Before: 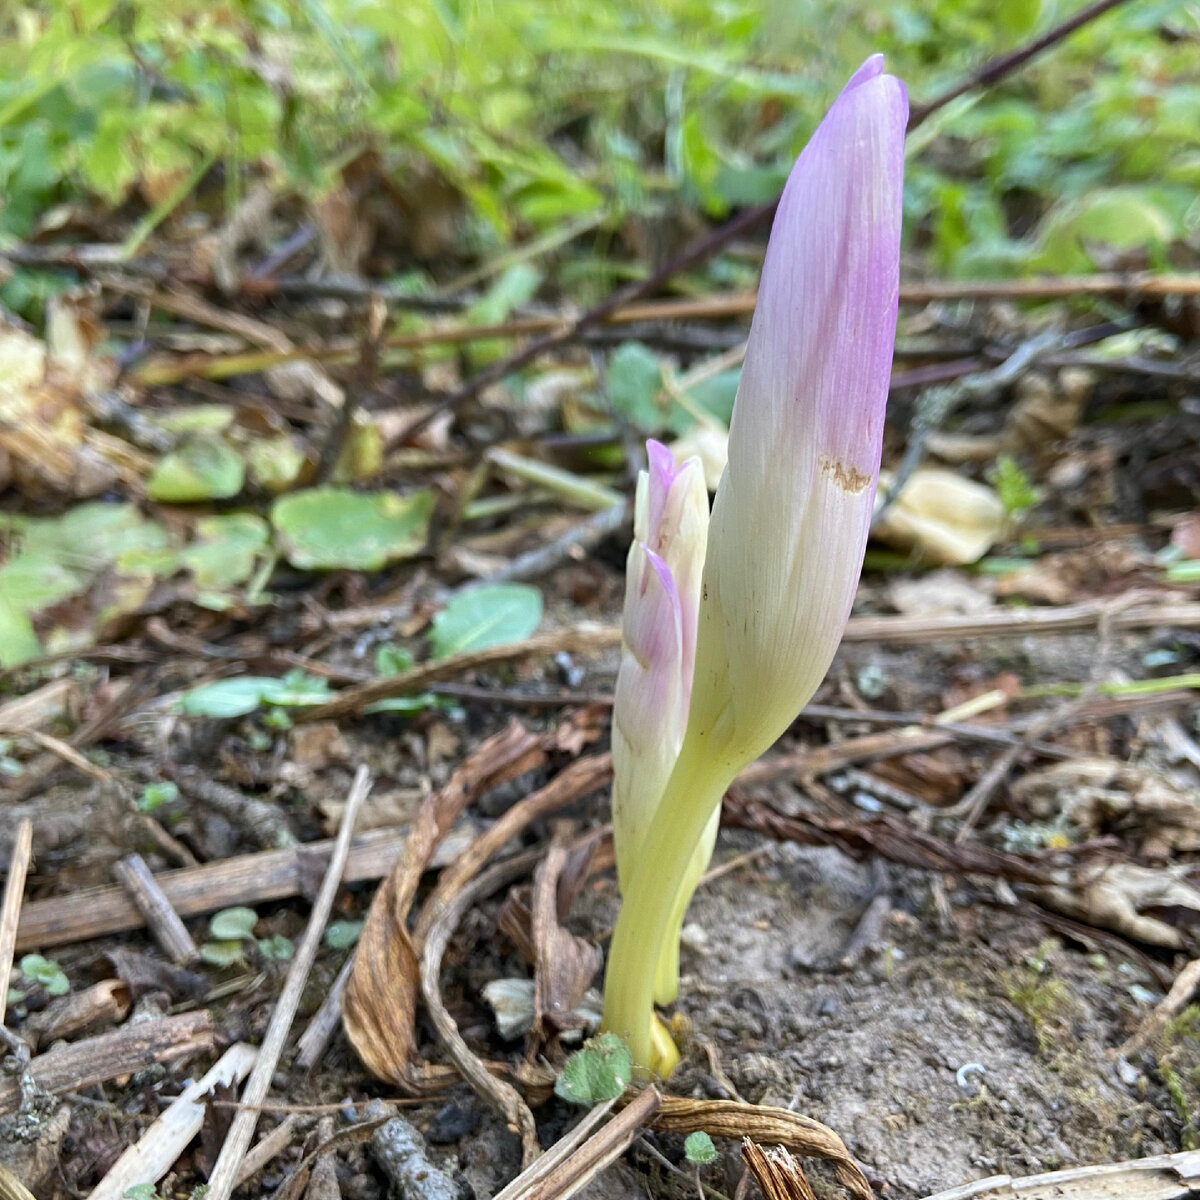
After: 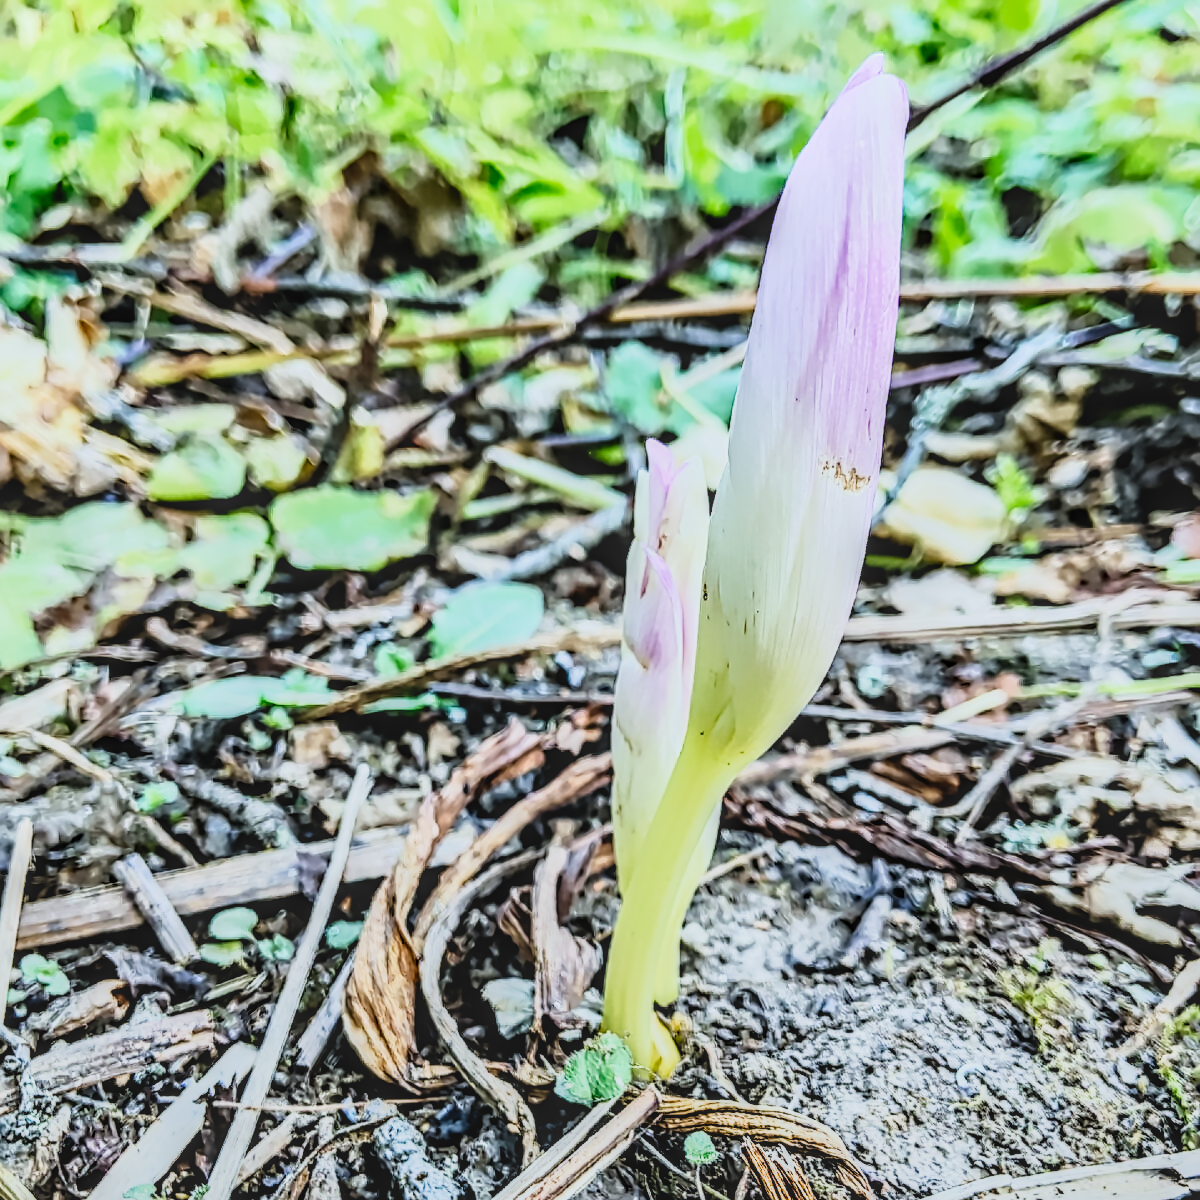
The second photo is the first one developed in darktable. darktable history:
color calibration: illuminant Planckian (black body), x 0.368, y 0.361, temperature 4275.92 K
filmic rgb: black relative exposure -7.92 EV, white relative exposure 4.13 EV, threshold 3 EV, hardness 4.02, latitude 51.22%, contrast 1.013, shadows ↔ highlights balance 5.35%, color science v5 (2021), contrast in shadows safe, contrast in highlights safe, enable highlight reconstruction true
local contrast: highlights 0%, shadows 0%, detail 133%
tone curve: curves: ch0 [(0, 0) (0.004, 0.001) (0.02, 0.008) (0.218, 0.218) (0.664, 0.774) (0.832, 0.914) (1, 1)], preserve colors none
contrast brightness saturation: contrast 0.04, saturation 0.16
base curve: curves: ch0 [(0, 0) (0.005, 0.002) (0.193, 0.295) (0.399, 0.664) (0.75, 0.928) (1, 1)]
sharpen: on, module defaults
contrast equalizer: octaves 7, y [[0.506, 0.531, 0.562, 0.606, 0.638, 0.669], [0.5 ×6], [0.5 ×6], [0 ×6], [0 ×6]]
denoise (profiled): patch size 2, preserve shadows 1.05, bias correction -0.246, scattering 0.223, a [-1, 0, 0], b [0, 0, 0], mode non-local means, compensate highlight preservation false
